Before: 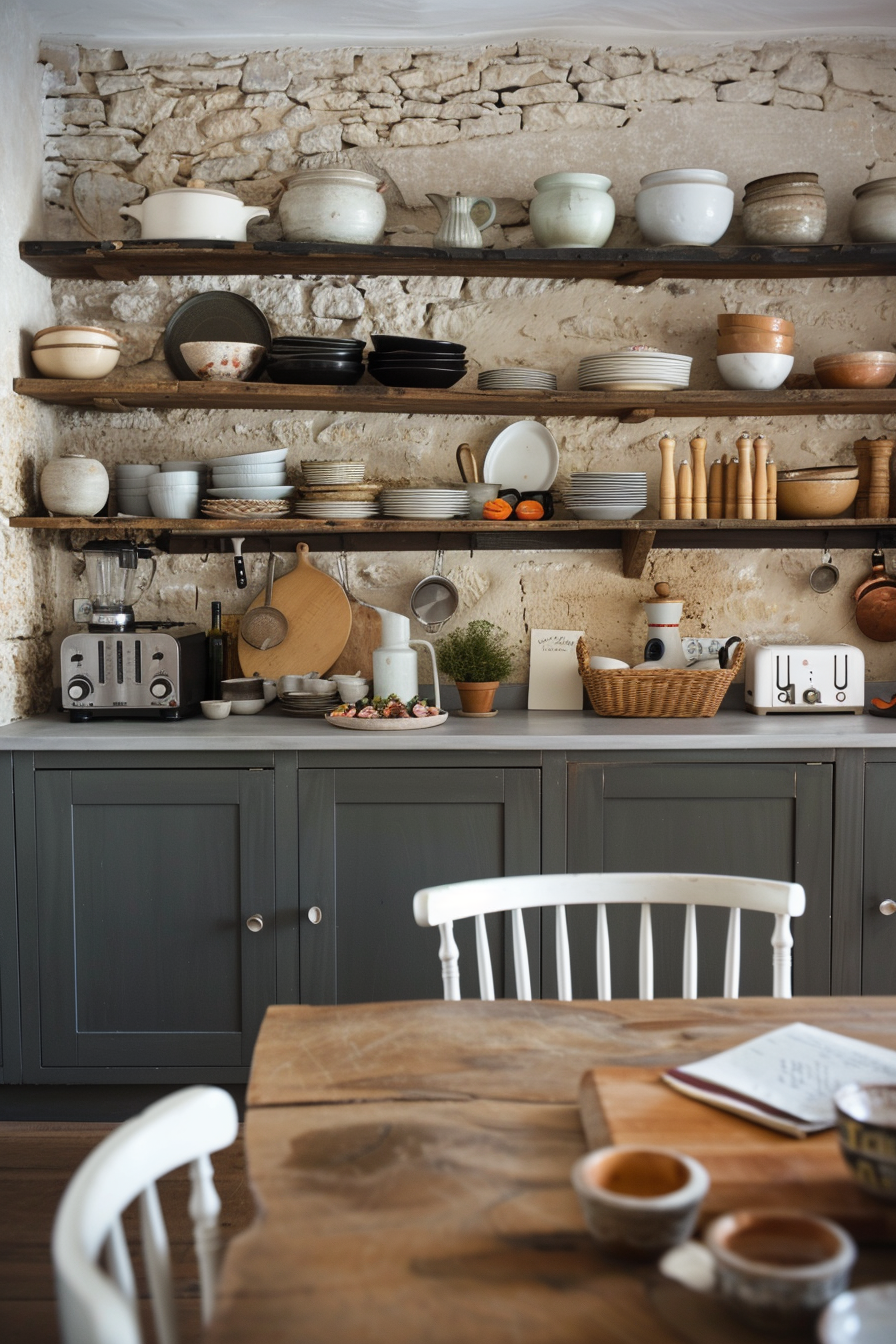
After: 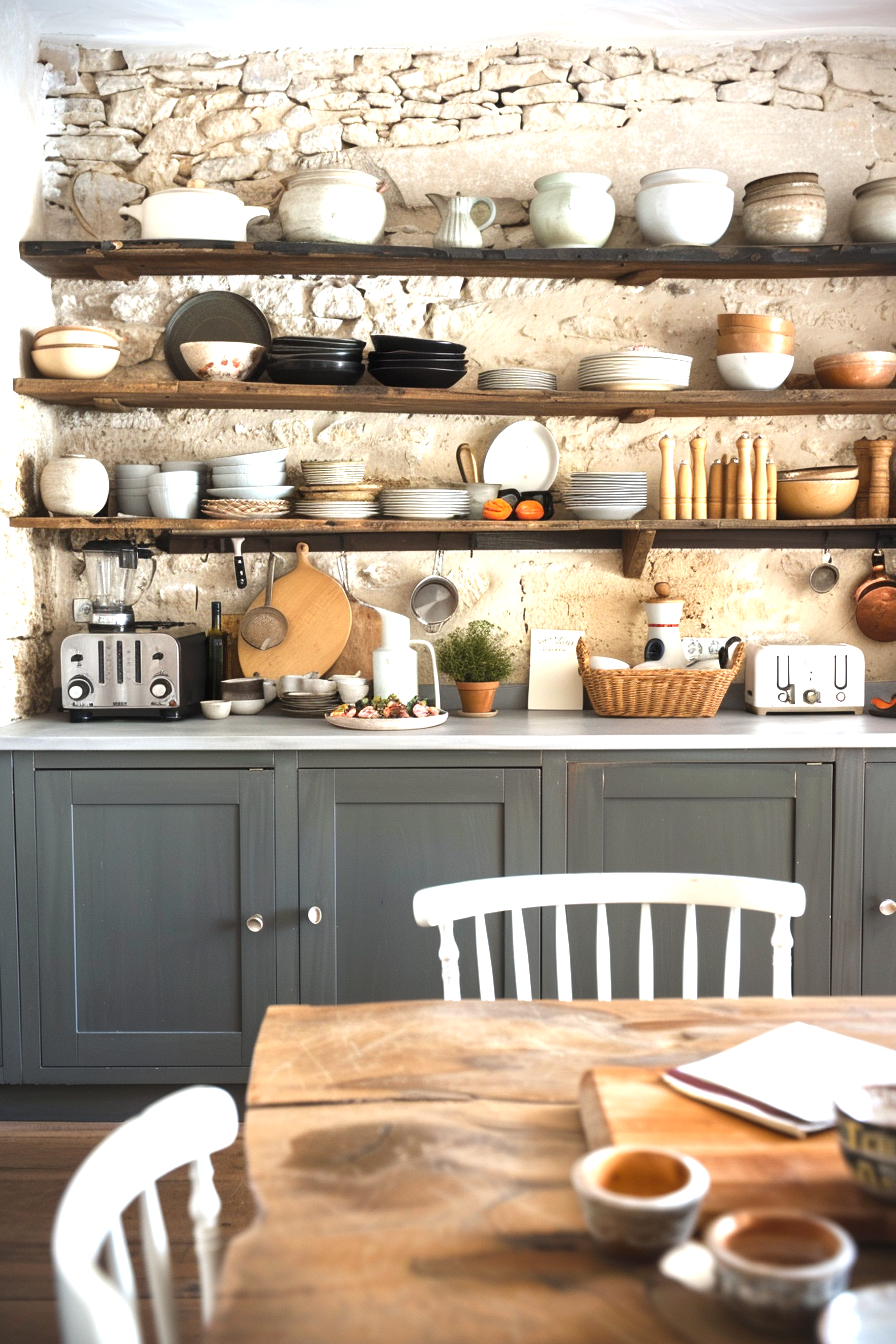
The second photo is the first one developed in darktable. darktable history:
exposure: black level correction 0, exposure 1.29 EV, compensate exposure bias true, compensate highlight preservation false
